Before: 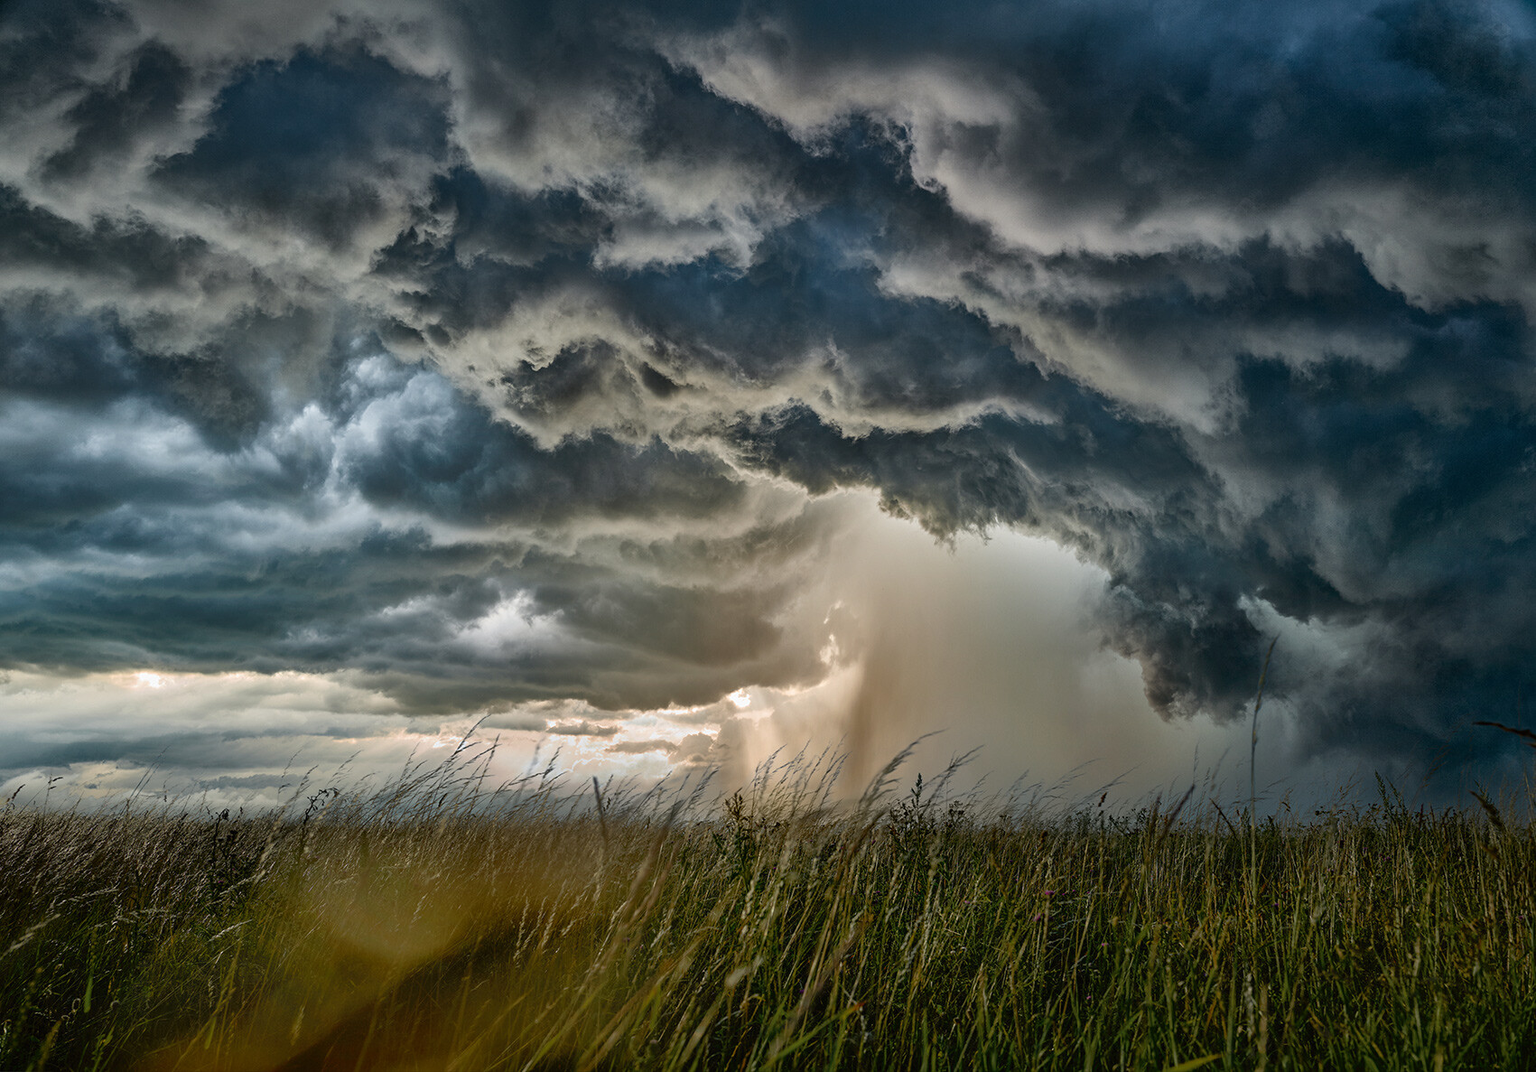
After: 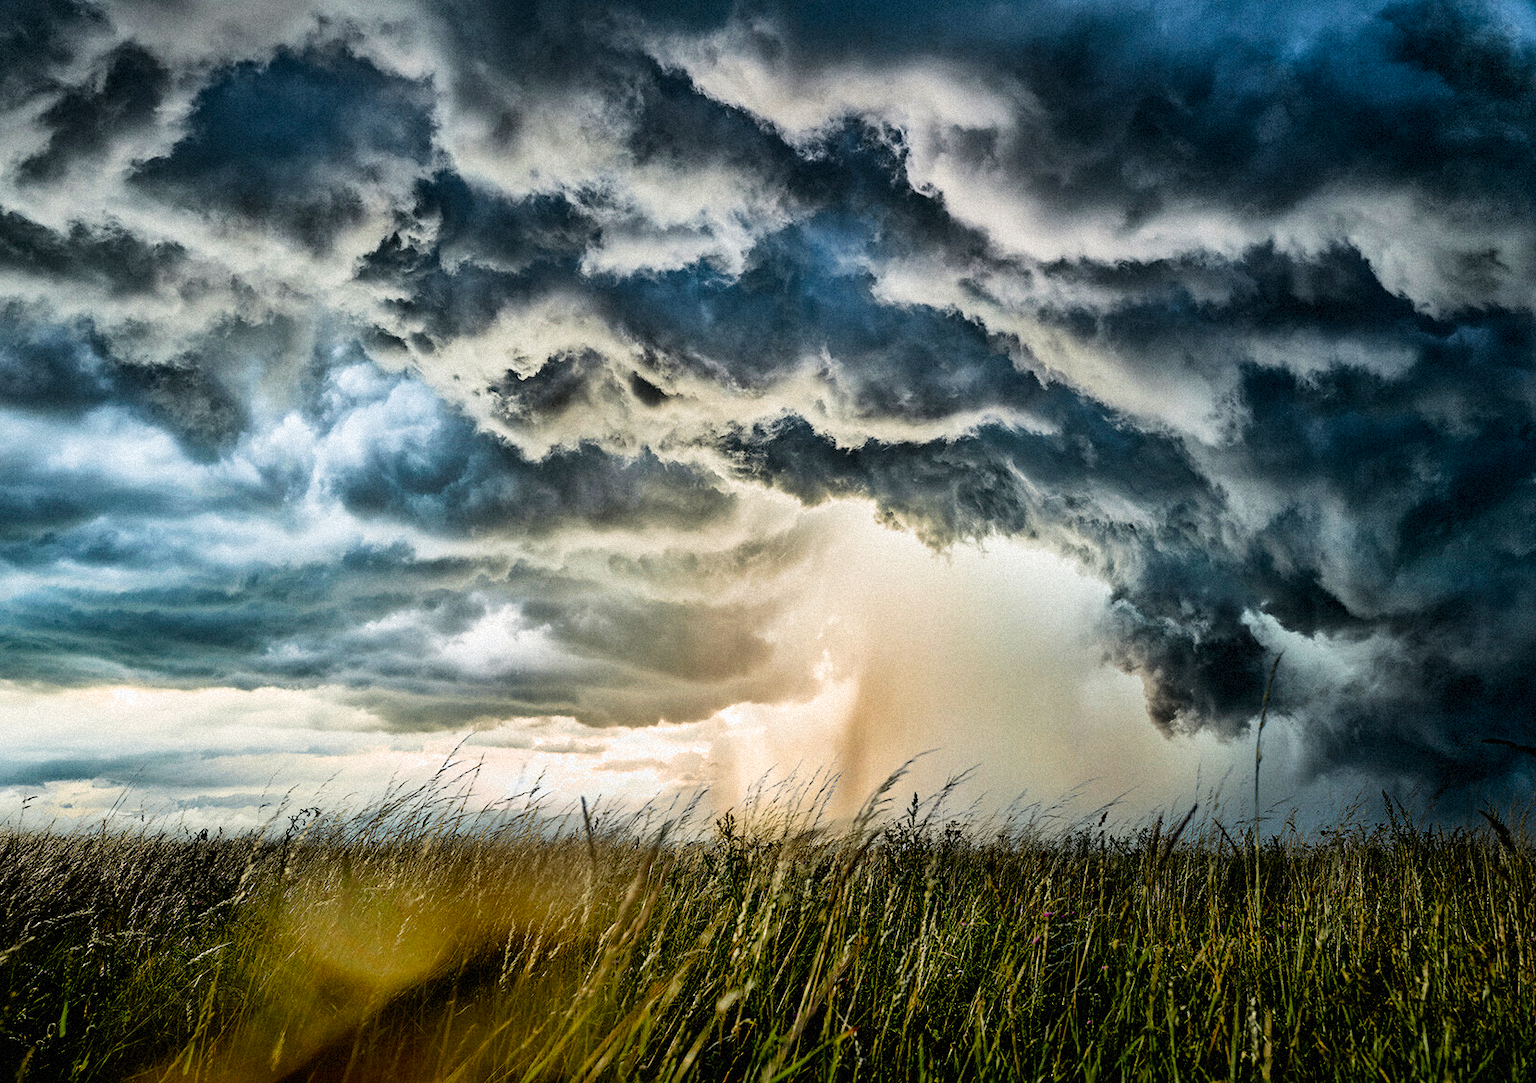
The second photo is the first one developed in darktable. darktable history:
crop and rotate: left 1.774%, right 0.633%, bottom 1.28%
exposure: black level correction 0, exposure 1 EV, compensate exposure bias true, compensate highlight preservation false
contrast brightness saturation: contrast 0.09, saturation 0.28
grain: mid-tones bias 0%
filmic rgb: black relative exposure -5 EV, hardness 2.88, contrast 1.4, highlights saturation mix -30%
